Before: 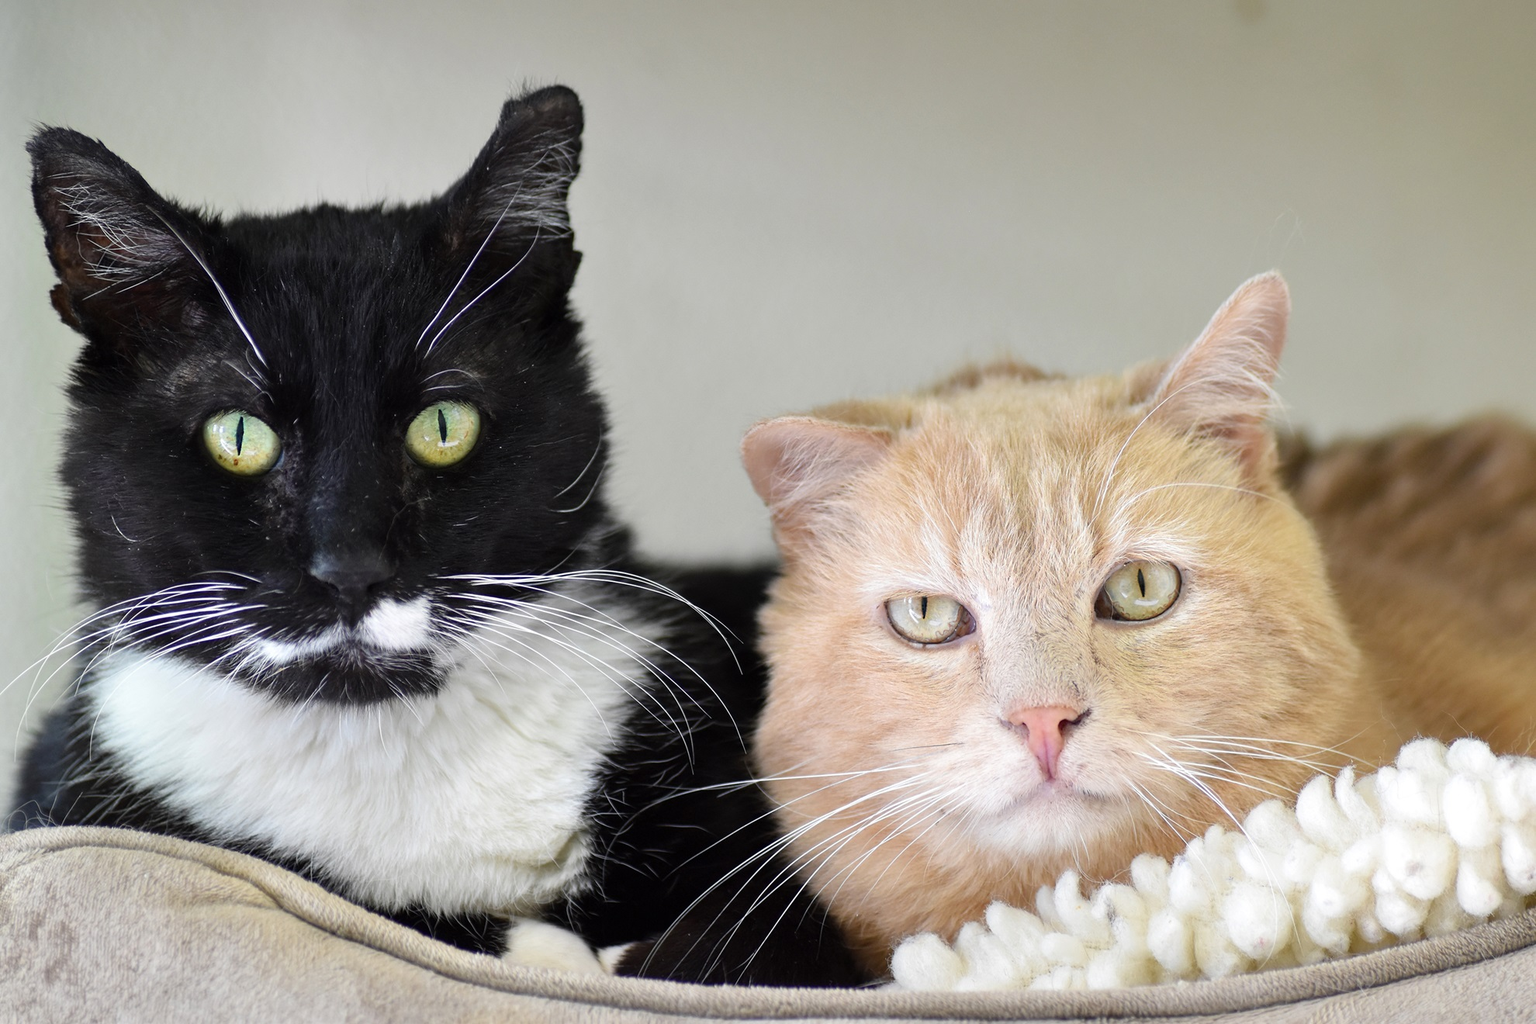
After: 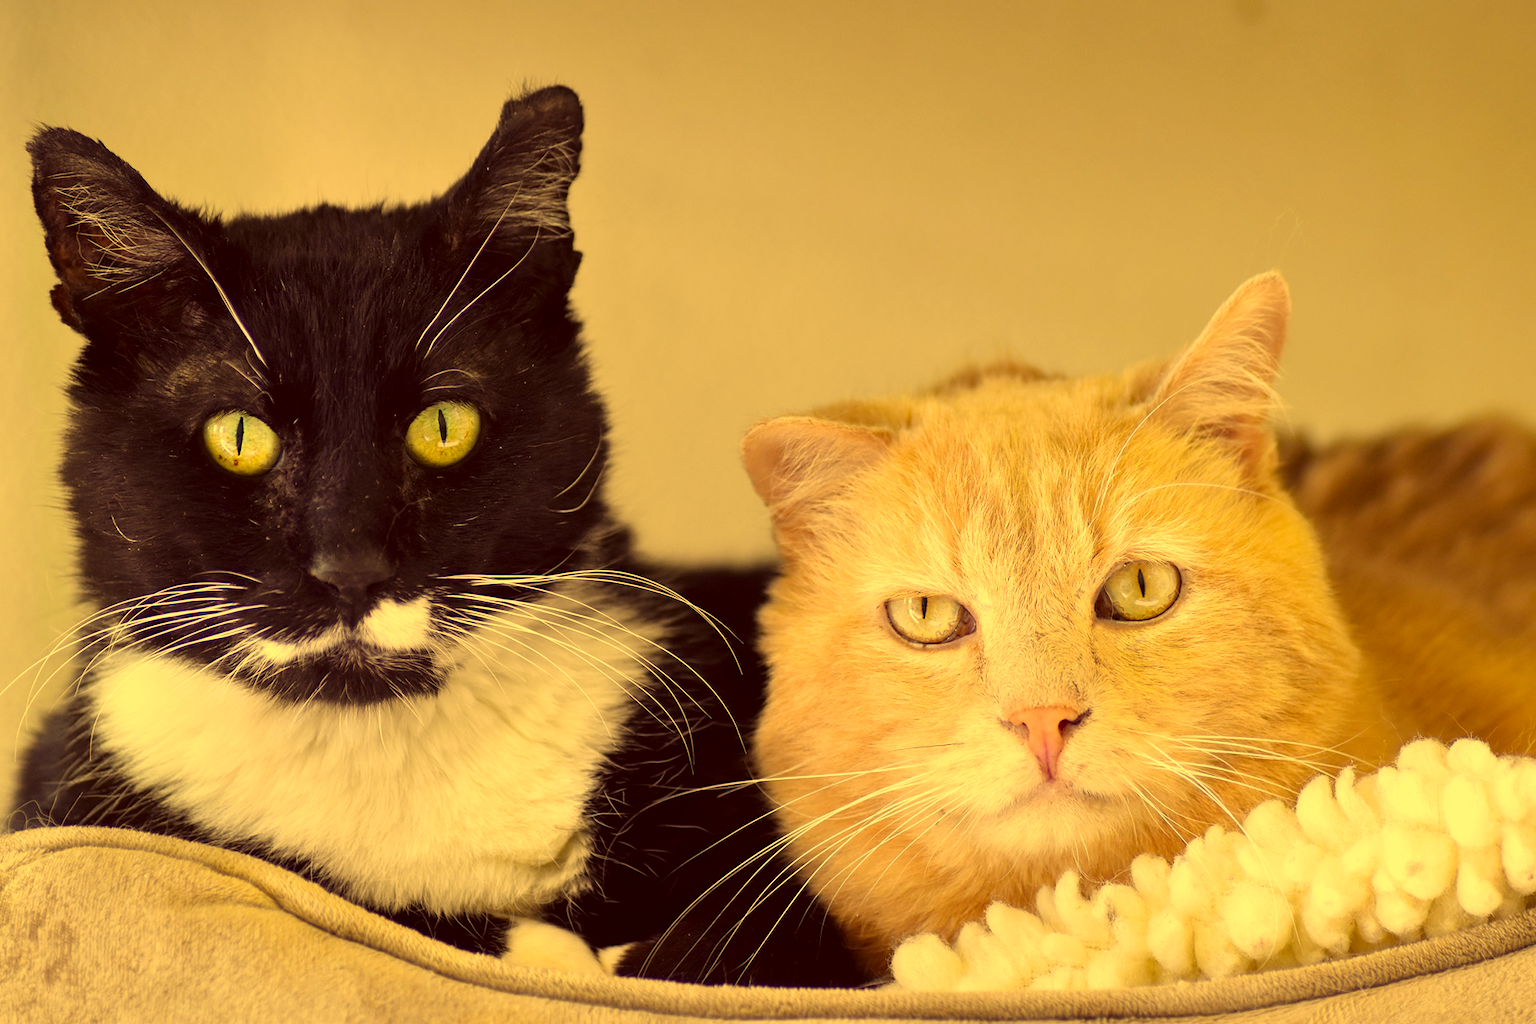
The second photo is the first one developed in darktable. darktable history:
white balance: red 1.08, blue 0.791
color correction: highlights a* 10.12, highlights b* 39.04, shadows a* 14.62, shadows b* 3.37
